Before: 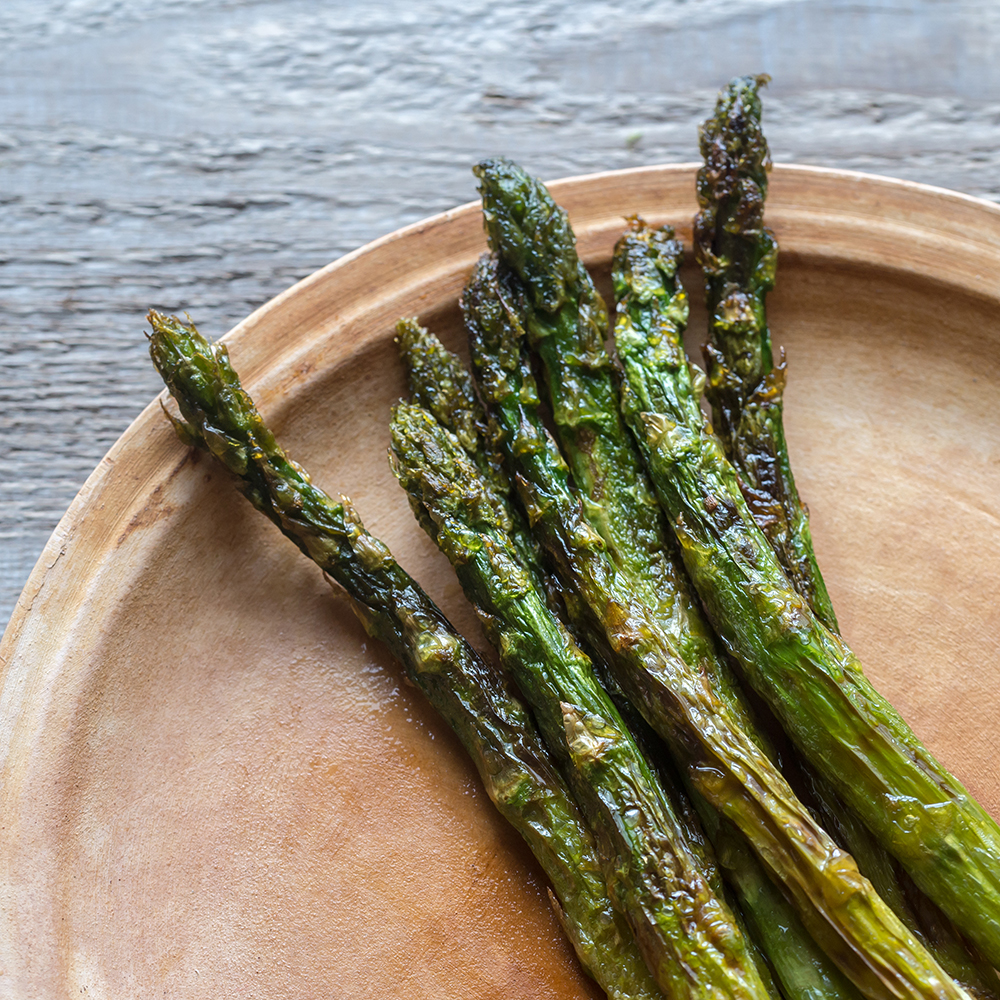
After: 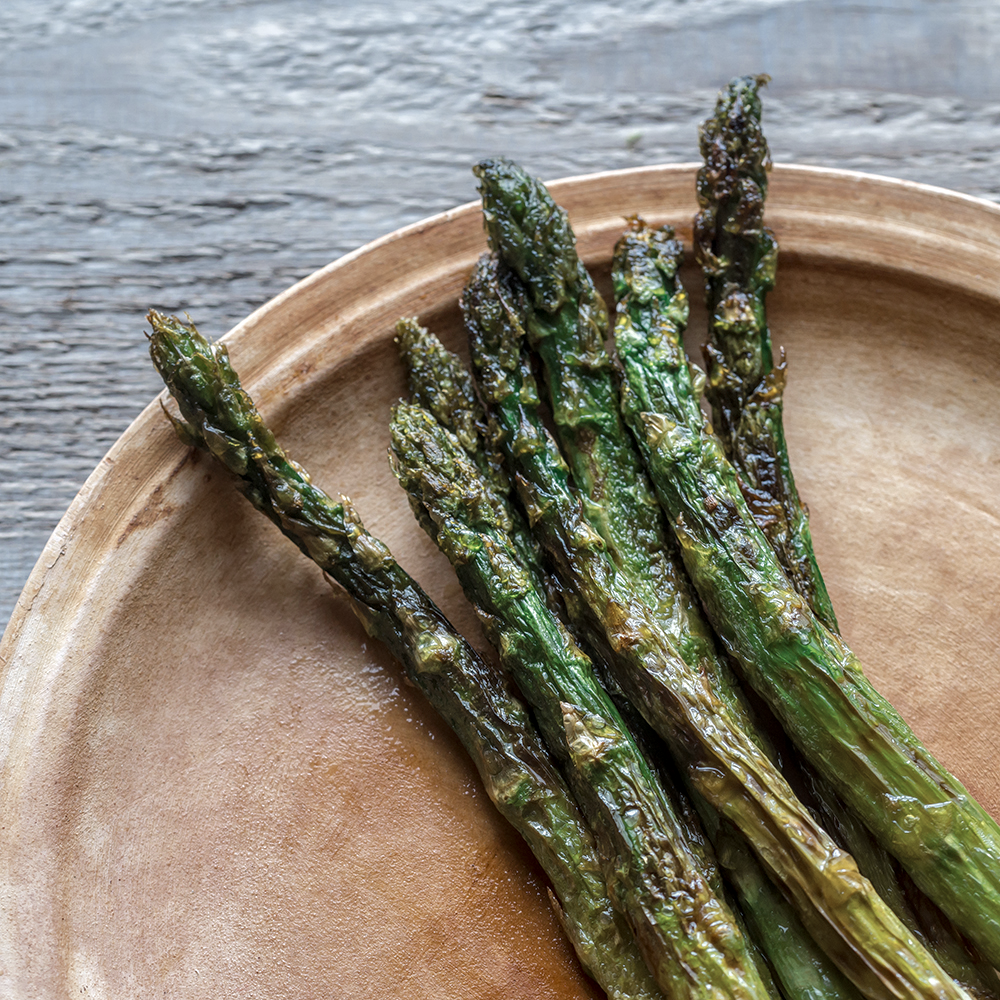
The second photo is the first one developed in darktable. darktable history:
local contrast: on, module defaults
color zones: curves: ch0 [(0, 0.5) (0.125, 0.4) (0.25, 0.5) (0.375, 0.4) (0.5, 0.4) (0.625, 0.35) (0.75, 0.35) (0.875, 0.5)]; ch1 [(0, 0.35) (0.125, 0.45) (0.25, 0.35) (0.375, 0.35) (0.5, 0.35) (0.625, 0.35) (0.75, 0.45) (0.875, 0.35)]; ch2 [(0, 0.6) (0.125, 0.5) (0.25, 0.5) (0.375, 0.6) (0.5, 0.6) (0.625, 0.5) (0.75, 0.5) (0.875, 0.5)]
